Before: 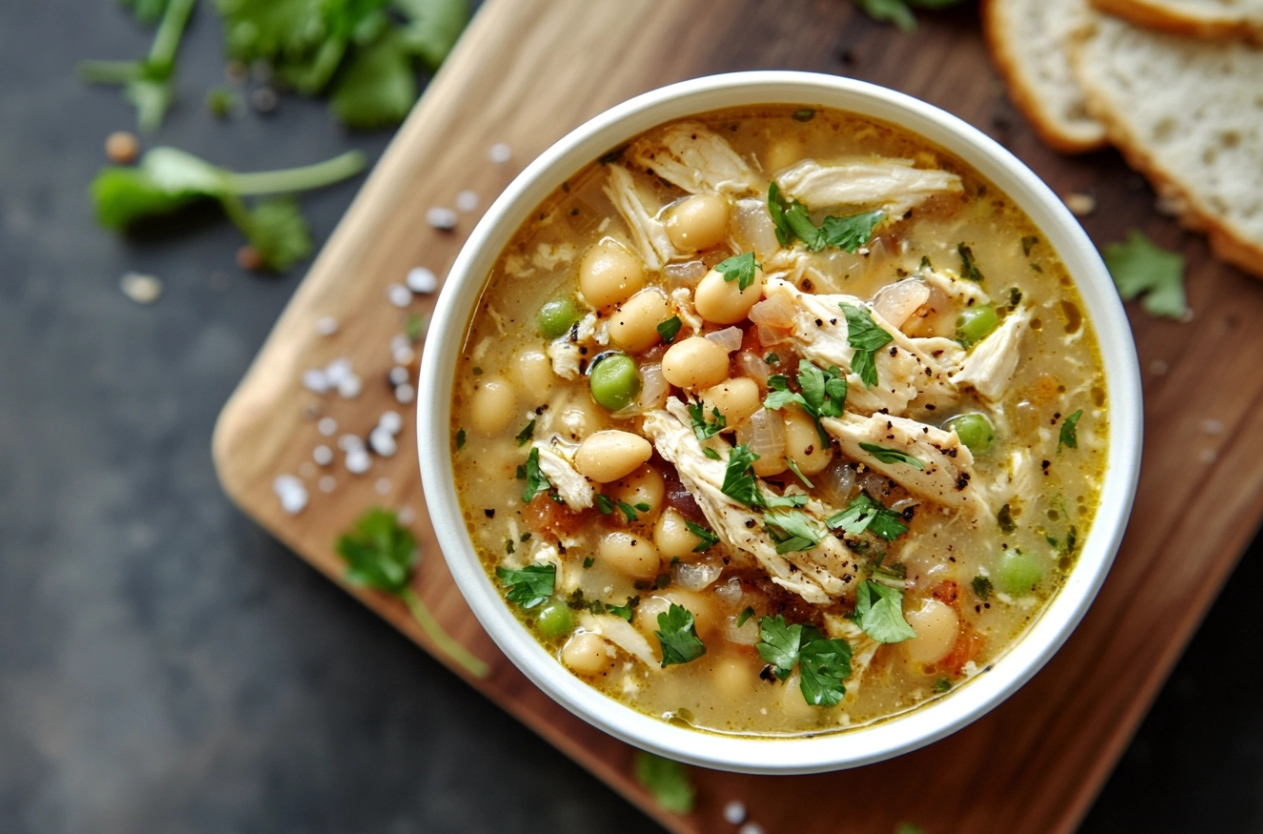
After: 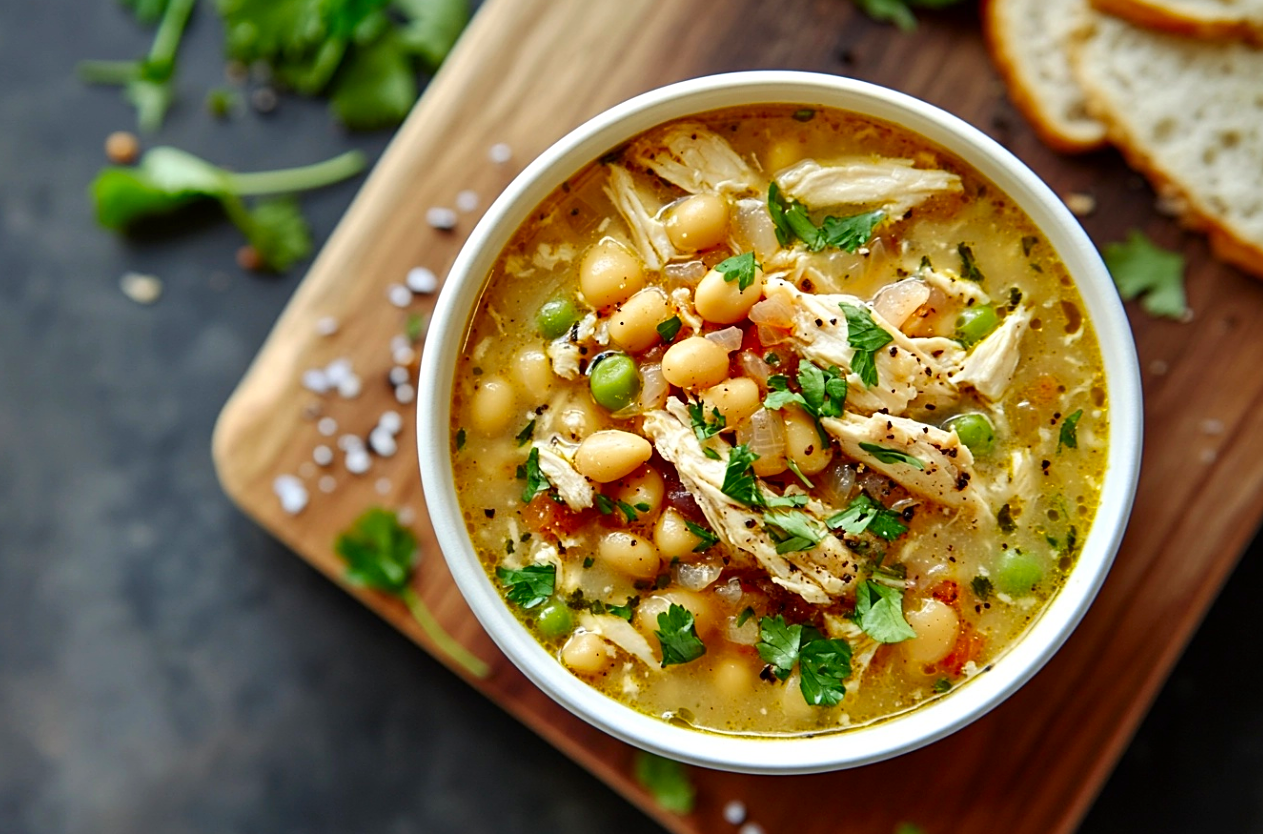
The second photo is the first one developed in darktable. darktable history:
sharpen: on, module defaults
contrast brightness saturation: contrast 0.09, saturation 0.28
